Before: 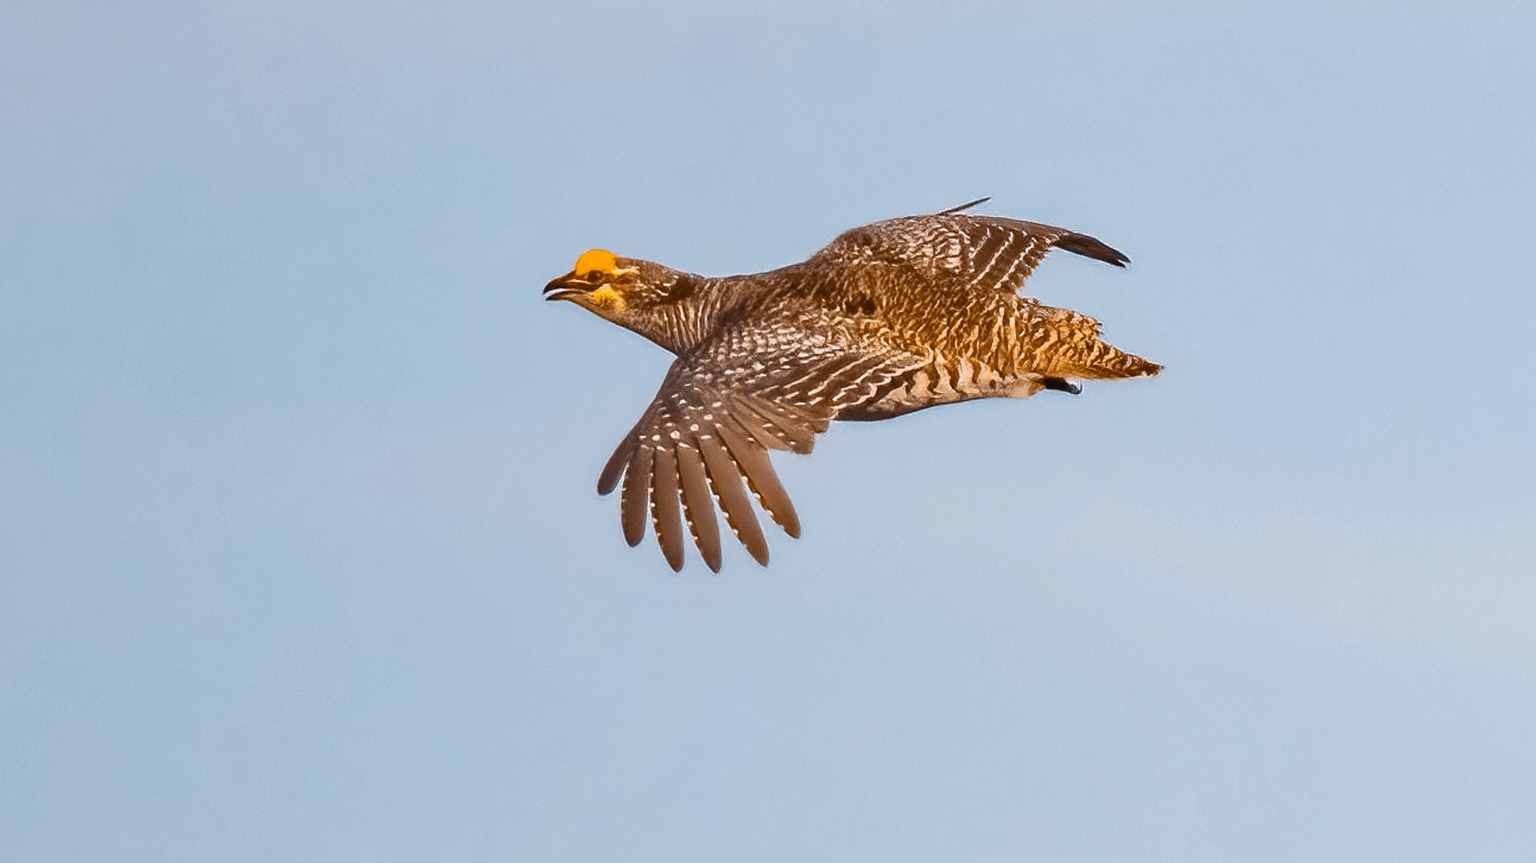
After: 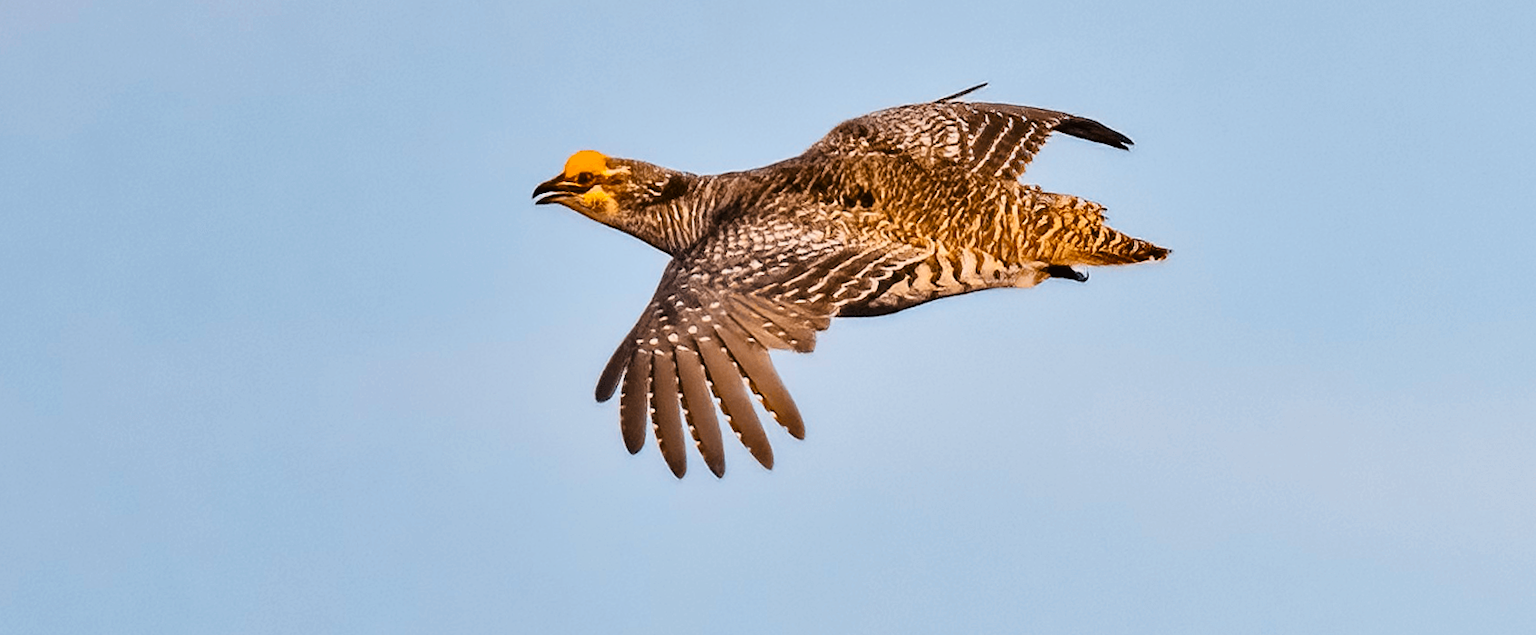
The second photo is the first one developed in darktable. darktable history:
shadows and highlights: soften with gaussian
filmic rgb: black relative exposure -7.65 EV, white relative exposure 4.56 EV, hardness 3.61, color science v6 (2022)
tone curve: curves: ch0 [(0, 0.016) (0.11, 0.039) (0.259, 0.235) (0.383, 0.437) (0.499, 0.597) (0.733, 0.867) (0.843, 0.948) (1, 1)], color space Lab, linked channels, preserve colors none
crop: top 11.038%, bottom 13.962%
rotate and perspective: rotation -2°, crop left 0.022, crop right 0.978, crop top 0.049, crop bottom 0.951
